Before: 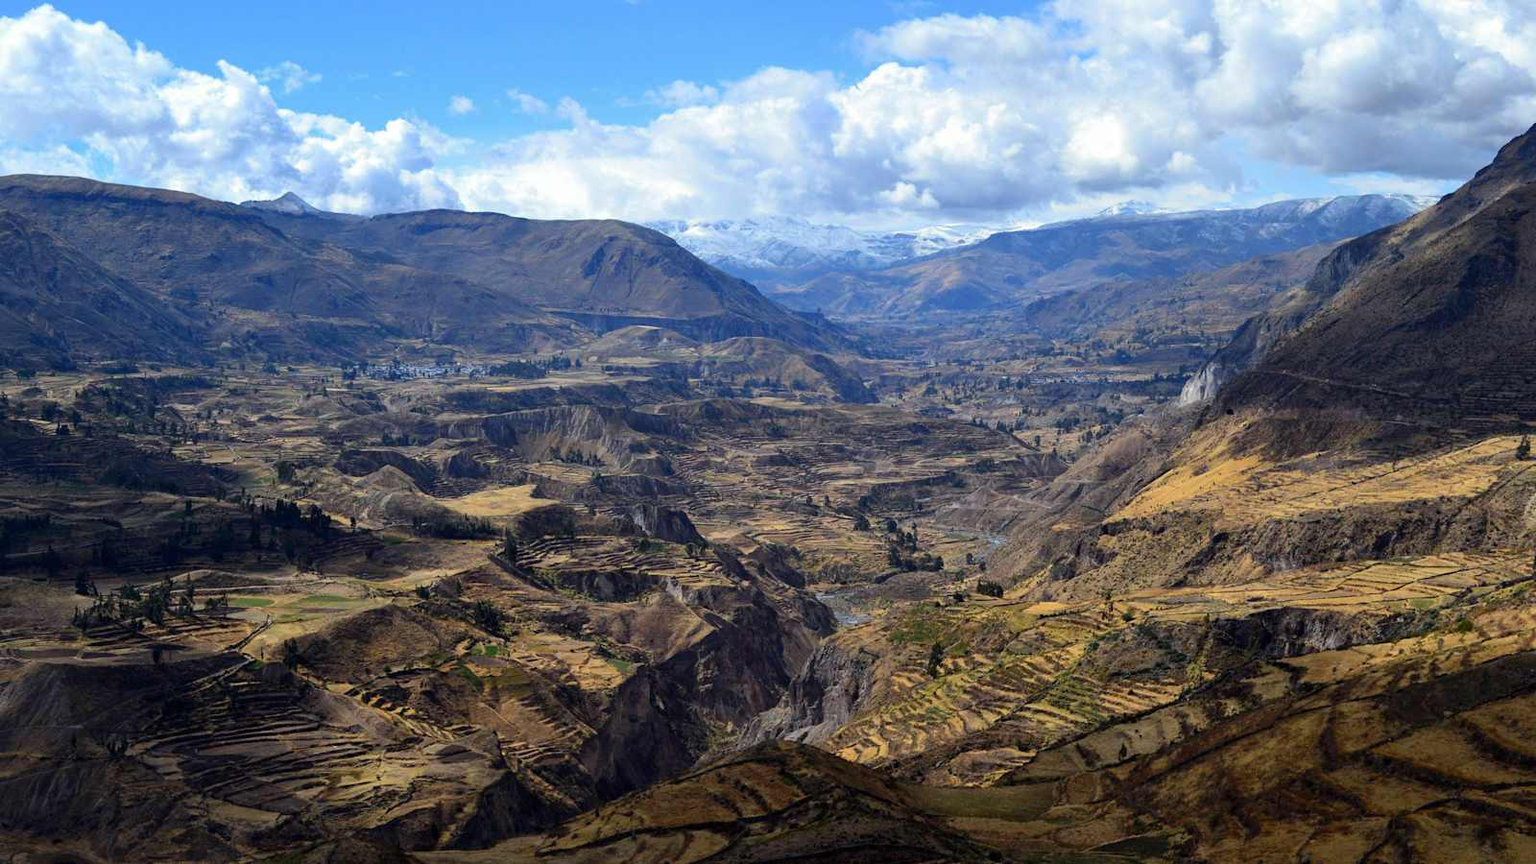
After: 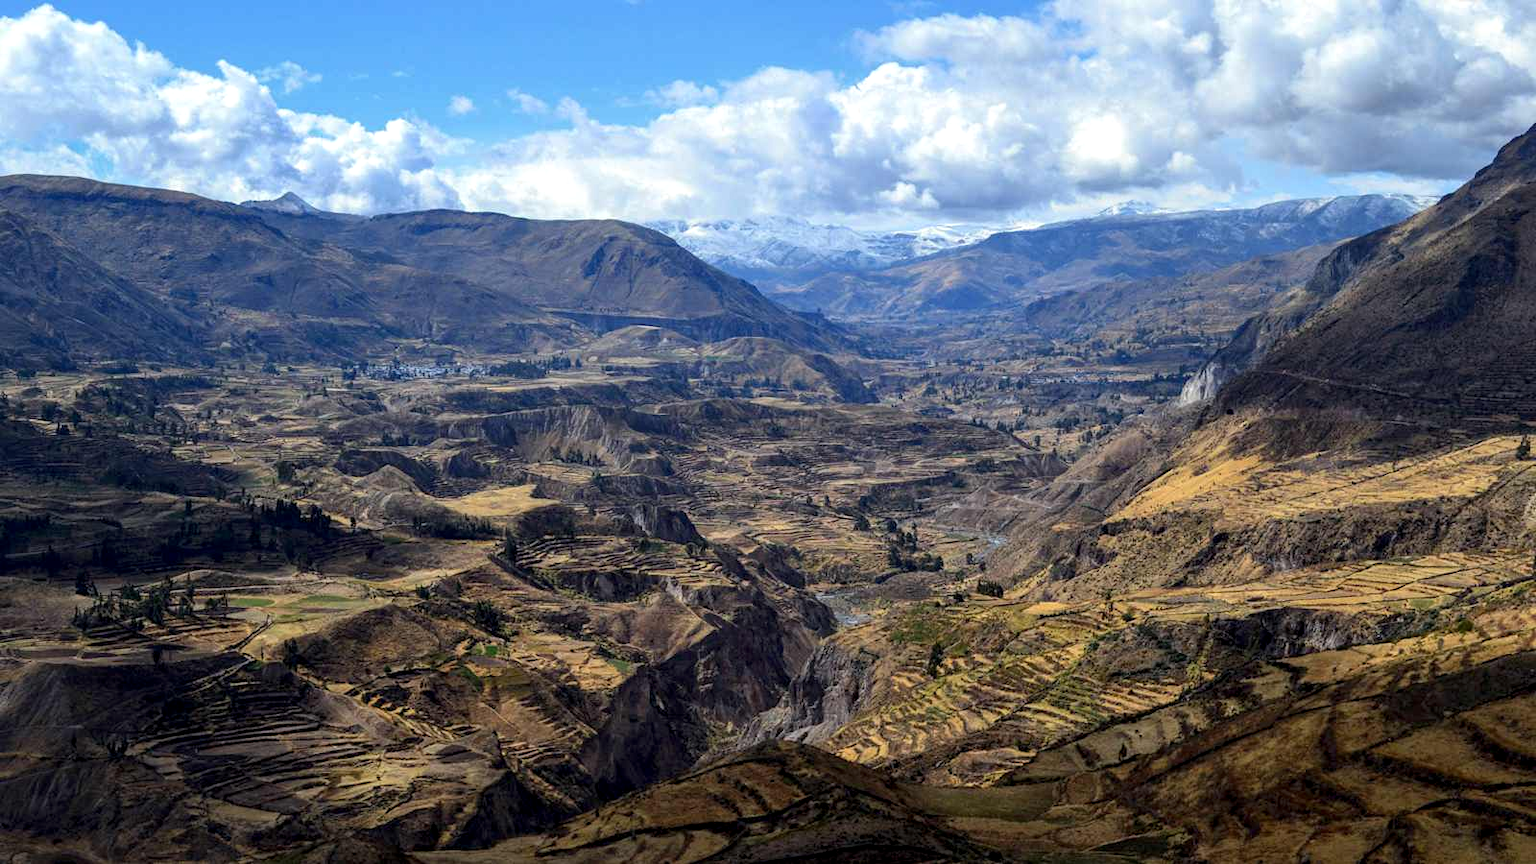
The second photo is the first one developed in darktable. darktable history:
exposure: compensate exposure bias true, compensate highlight preservation false
local contrast: on, module defaults
levels: black 0.08%
